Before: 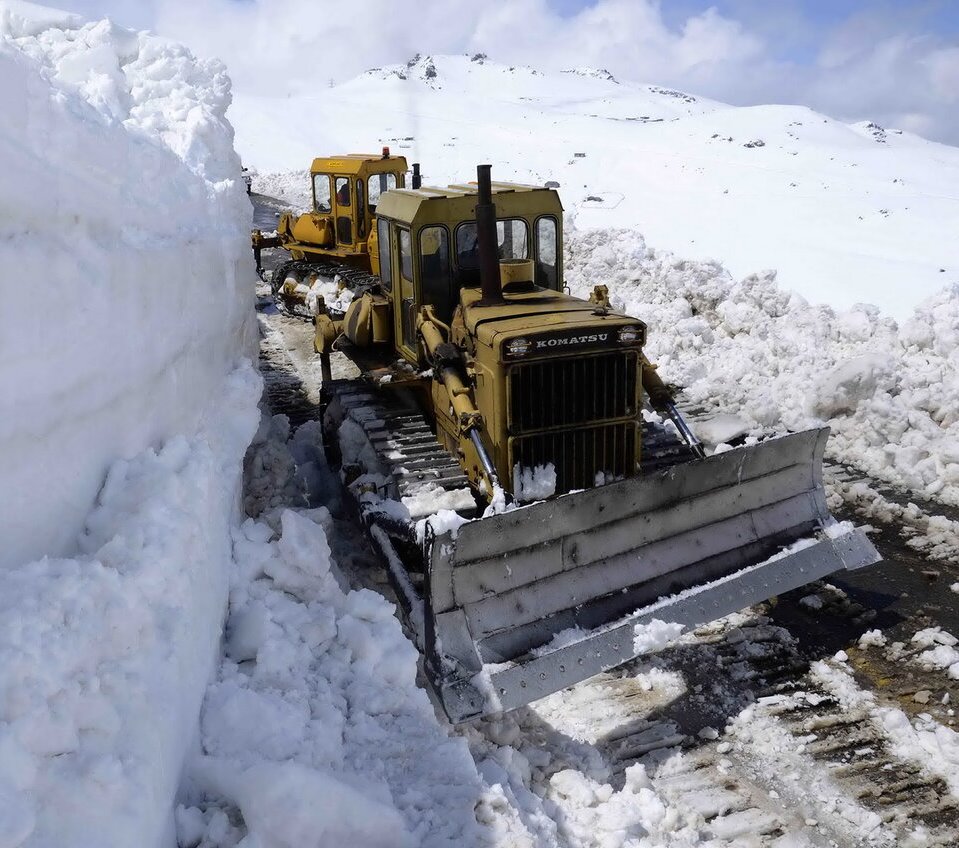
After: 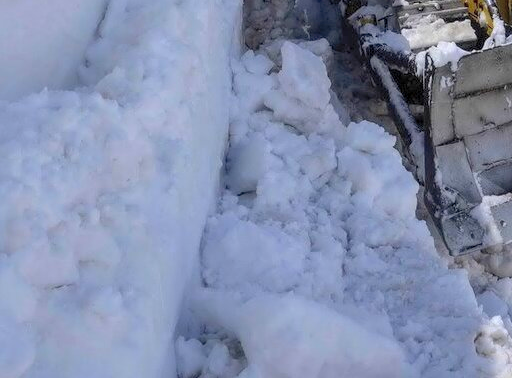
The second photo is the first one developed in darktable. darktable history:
contrast brightness saturation: contrast 0.065, brightness 0.173, saturation 0.4
local contrast: on, module defaults
shadows and highlights: on, module defaults
crop and rotate: top 55.23%, right 46.558%, bottom 0.19%
exposure: exposure -0.157 EV, compensate exposure bias true, compensate highlight preservation false
base curve: preserve colors none
